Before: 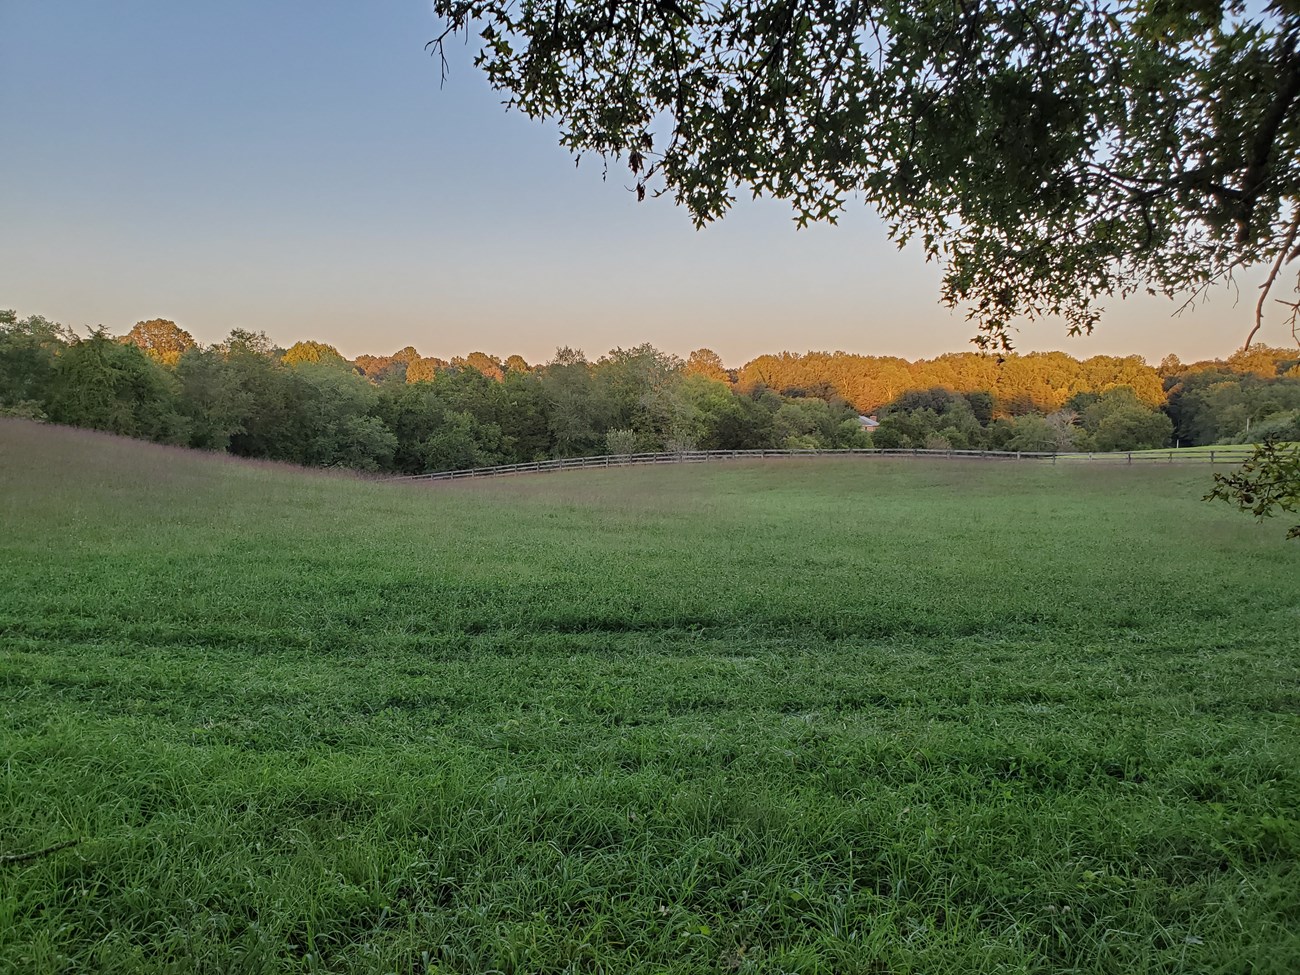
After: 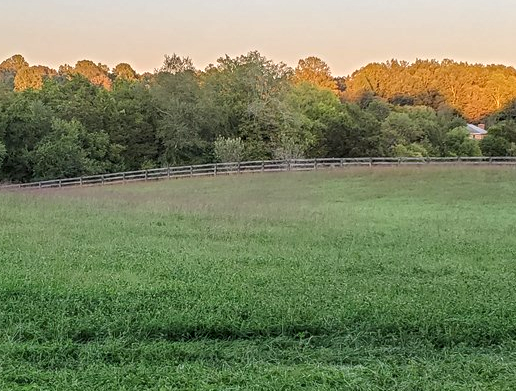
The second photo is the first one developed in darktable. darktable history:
exposure: exposure 0.521 EV, compensate highlight preservation false
crop: left 30.169%, top 30.018%, right 30.071%, bottom 29.835%
contrast brightness saturation: contrast -0.024, brightness -0.015, saturation 0.038
local contrast: on, module defaults
